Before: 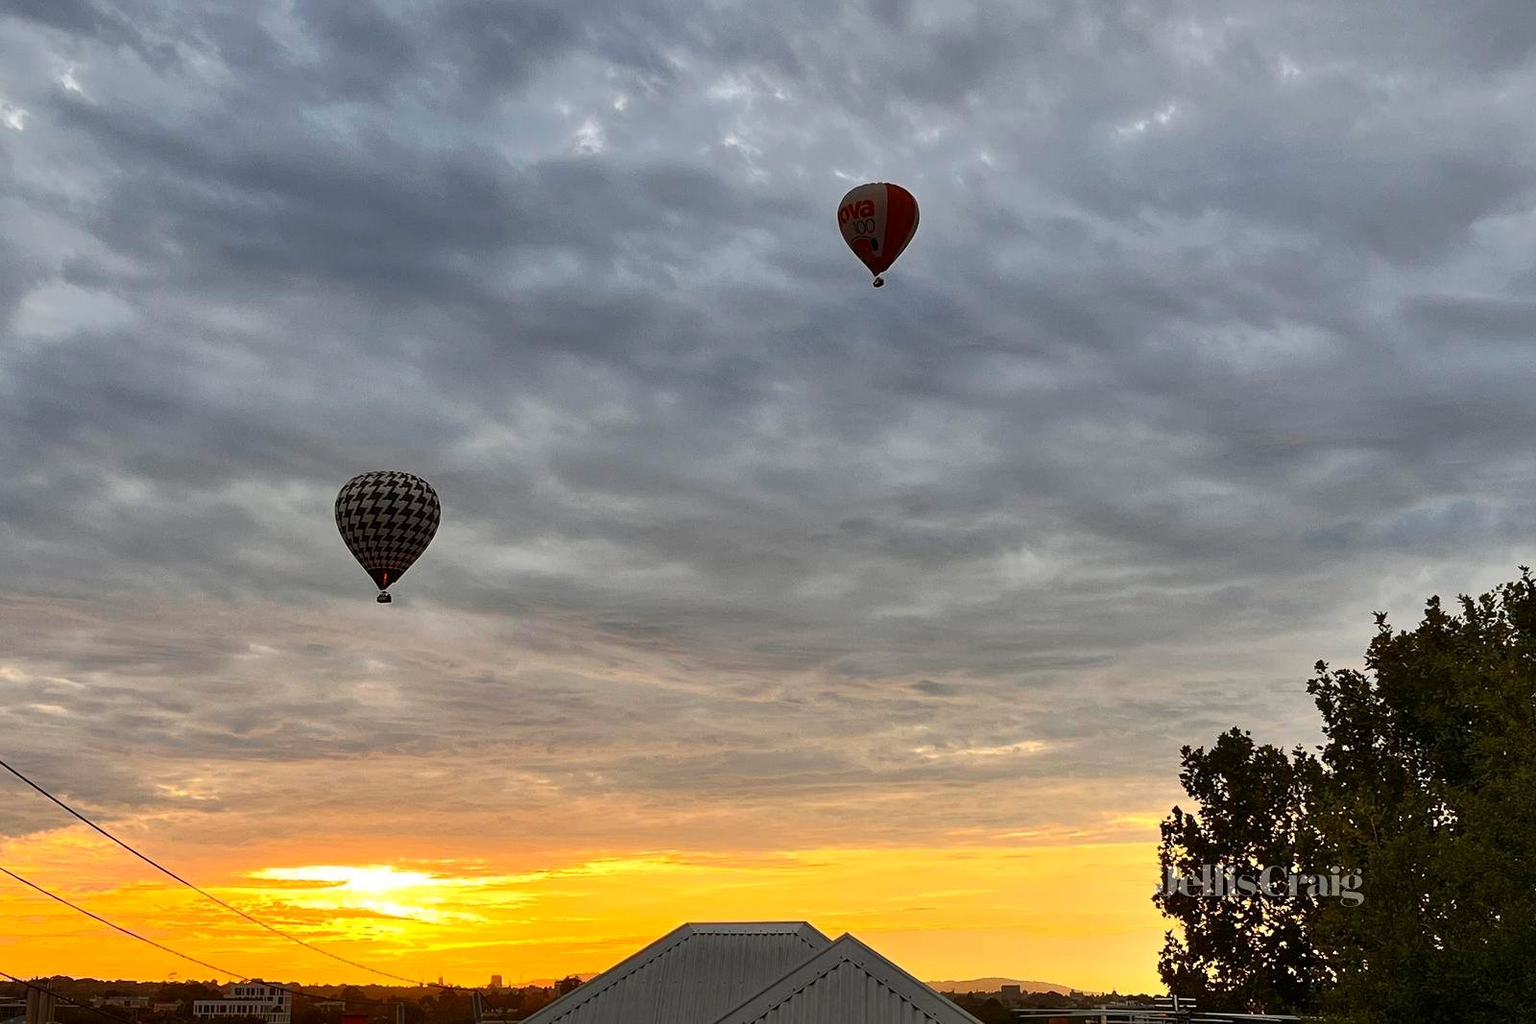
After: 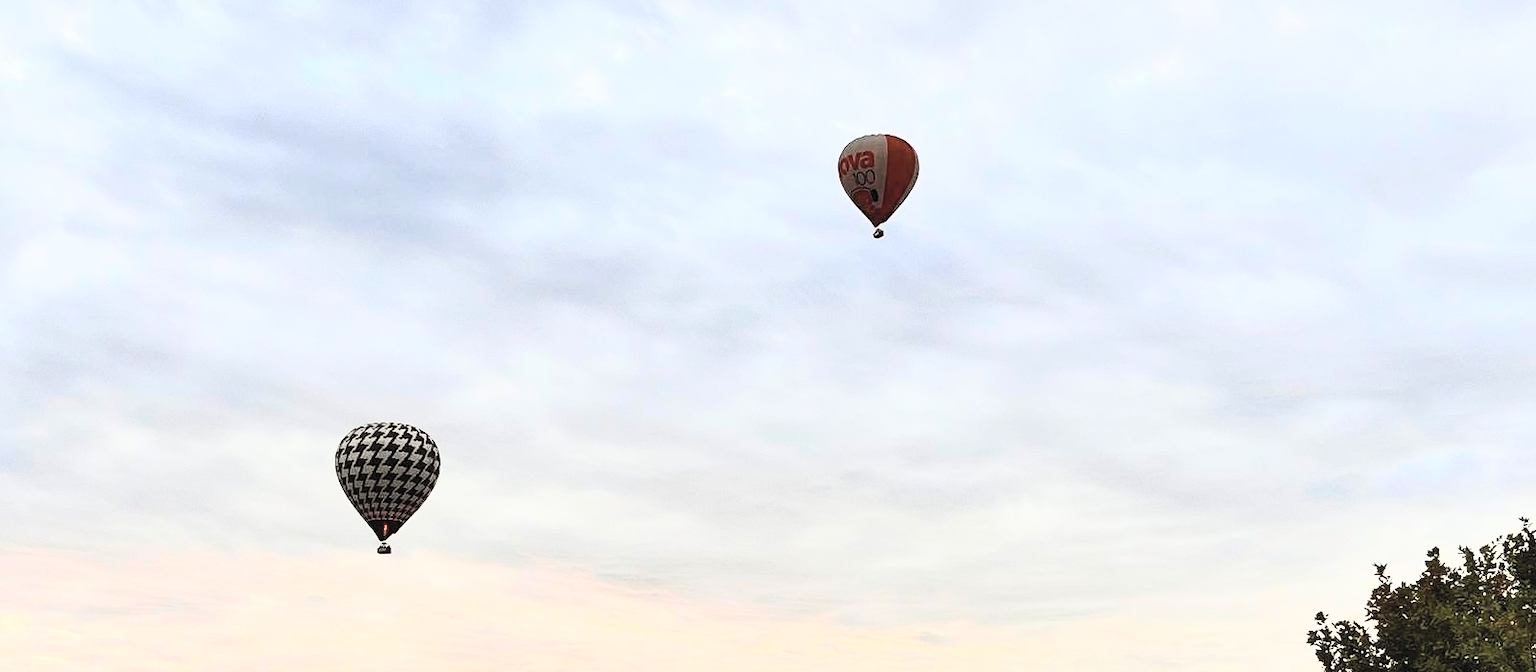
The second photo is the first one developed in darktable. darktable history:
exposure: black level correction 0, exposure 1.388 EV, compensate exposure bias true, compensate highlight preservation false
crop and rotate: top 4.848%, bottom 29.503%
filmic rgb: black relative exposure -7.65 EV, white relative exposure 4.56 EV, hardness 3.61, color science v6 (2022)
contrast brightness saturation: contrast 0.43, brightness 0.56, saturation -0.19
